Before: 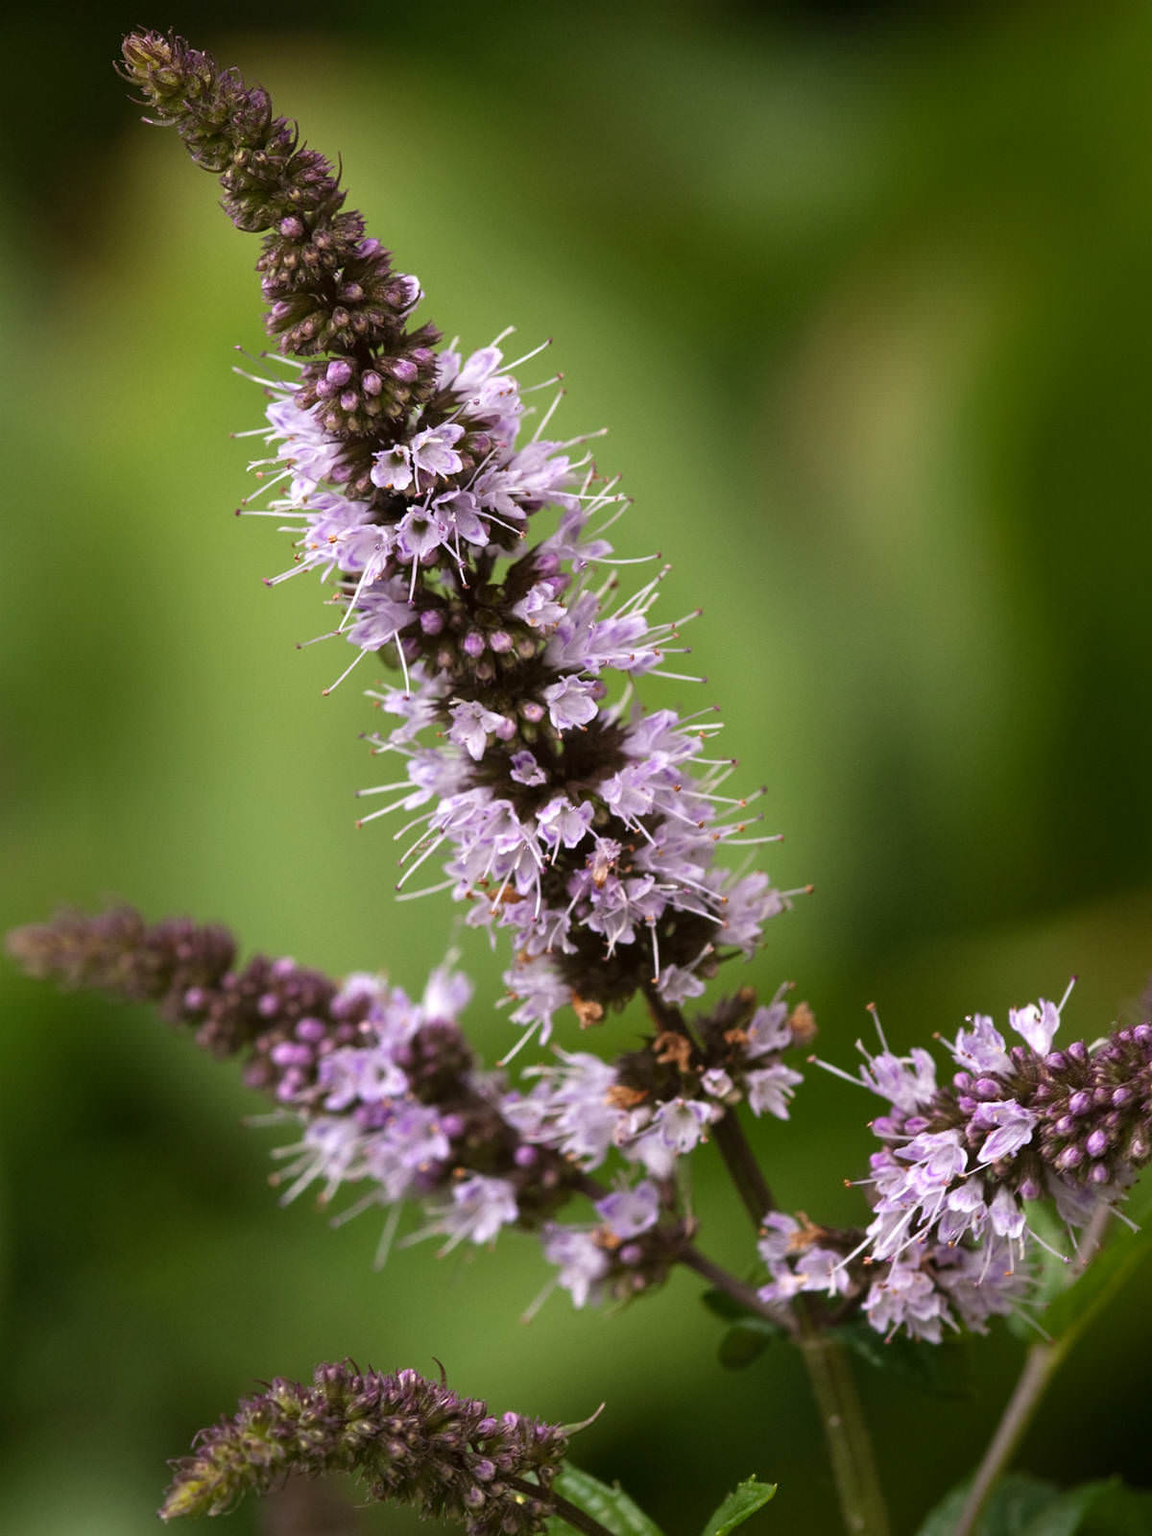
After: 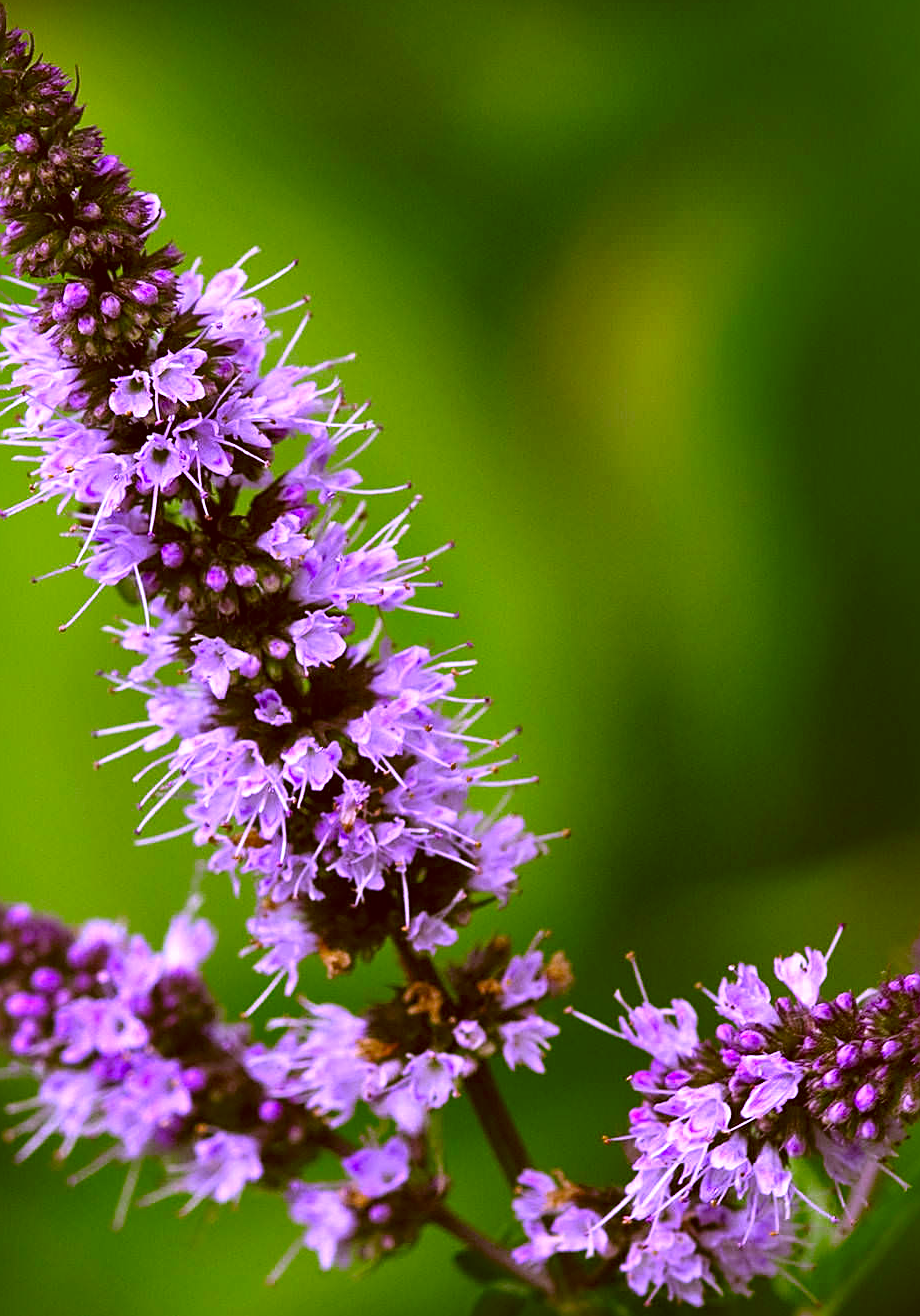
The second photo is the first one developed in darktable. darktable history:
sharpen: on, module defaults
crop: left 23.095%, top 5.827%, bottom 11.854%
local contrast: mode bilateral grid, contrast 20, coarseness 50, detail 130%, midtone range 0.2
white balance: red 0.766, blue 1.537
color correction: highlights a* 10.44, highlights b* 30.04, shadows a* 2.73, shadows b* 17.51, saturation 1.72
